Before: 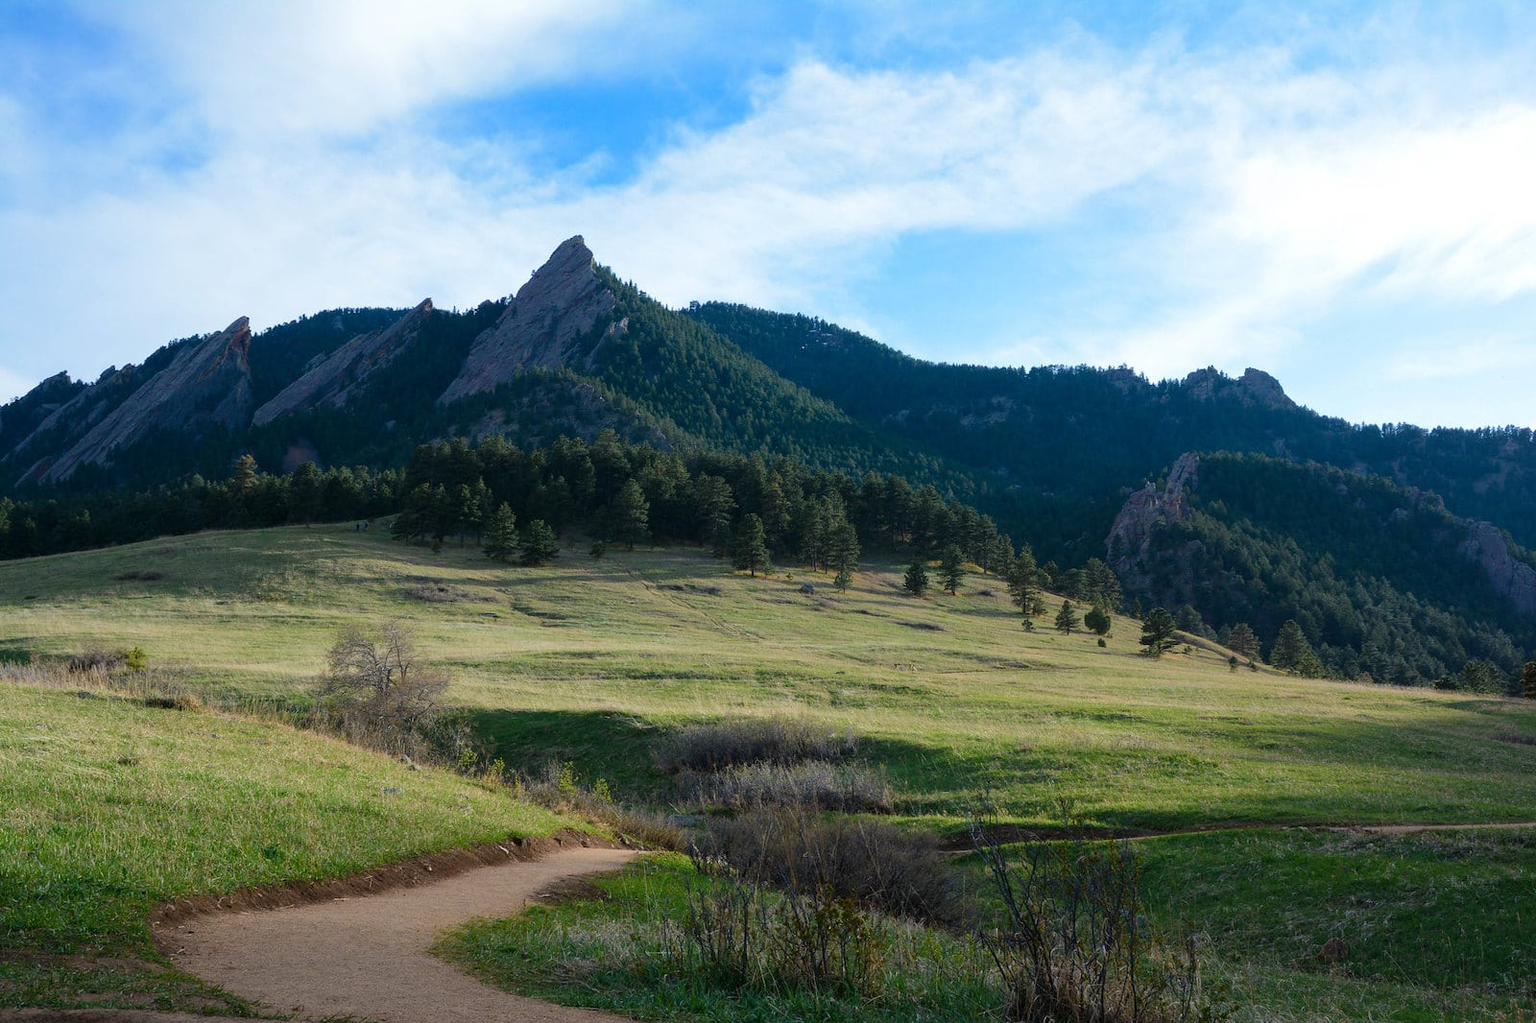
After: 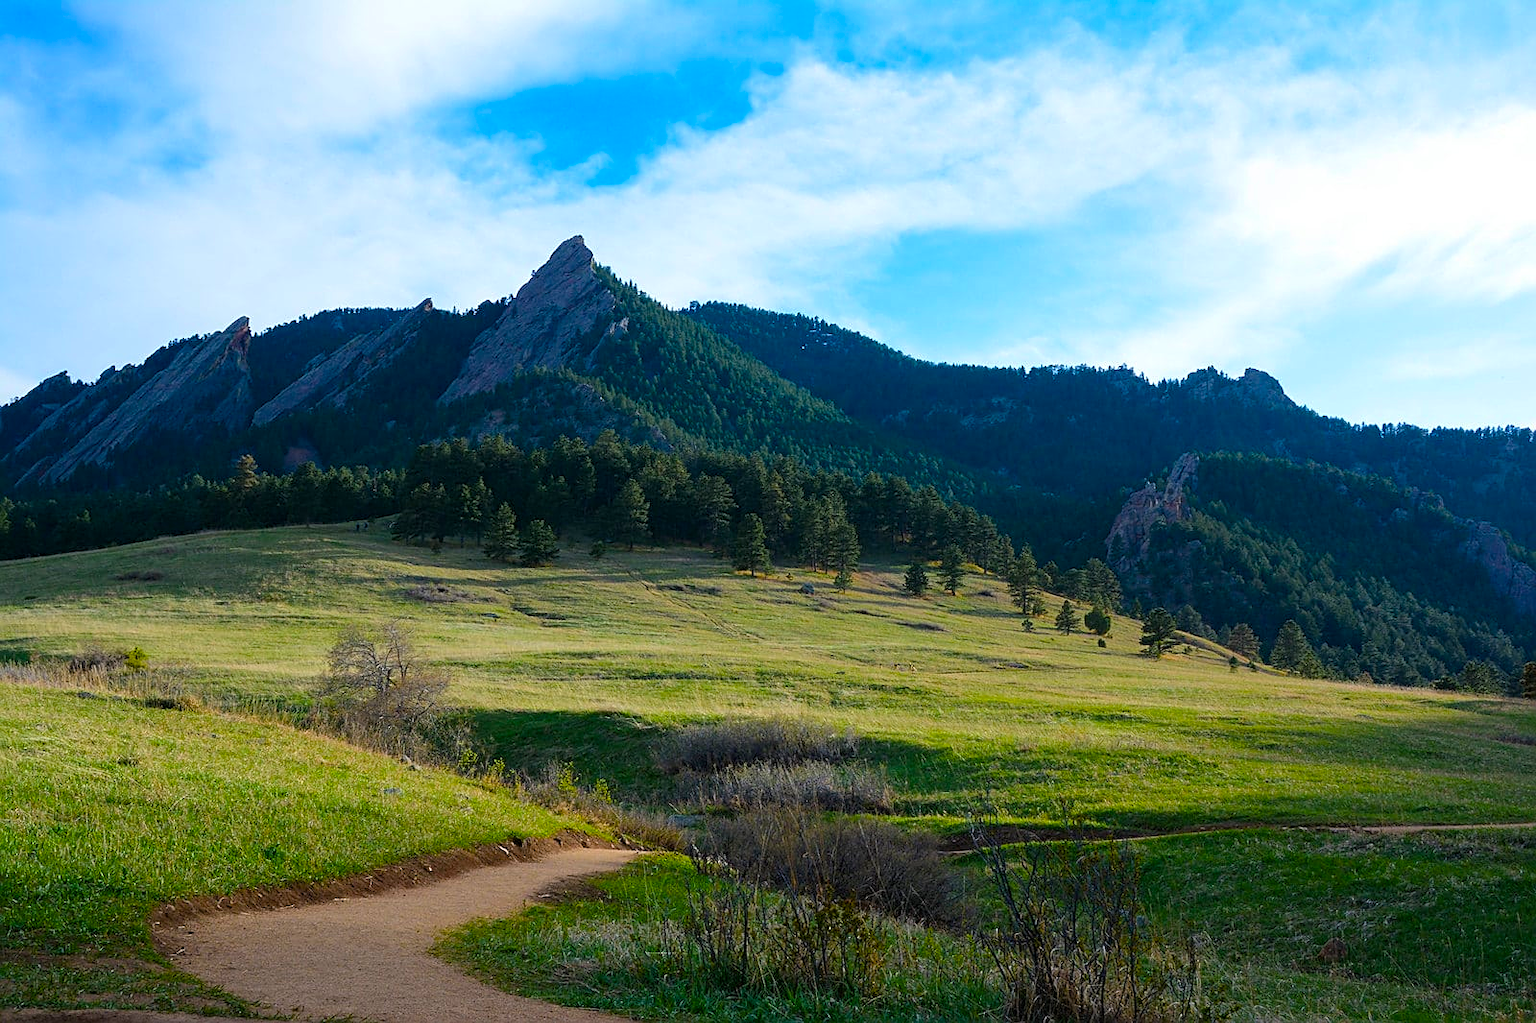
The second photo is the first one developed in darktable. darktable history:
sharpen: on, module defaults
color balance rgb: global offset › hue 170.32°, perceptual saturation grading › global saturation 36.34%, global vibrance 20%
